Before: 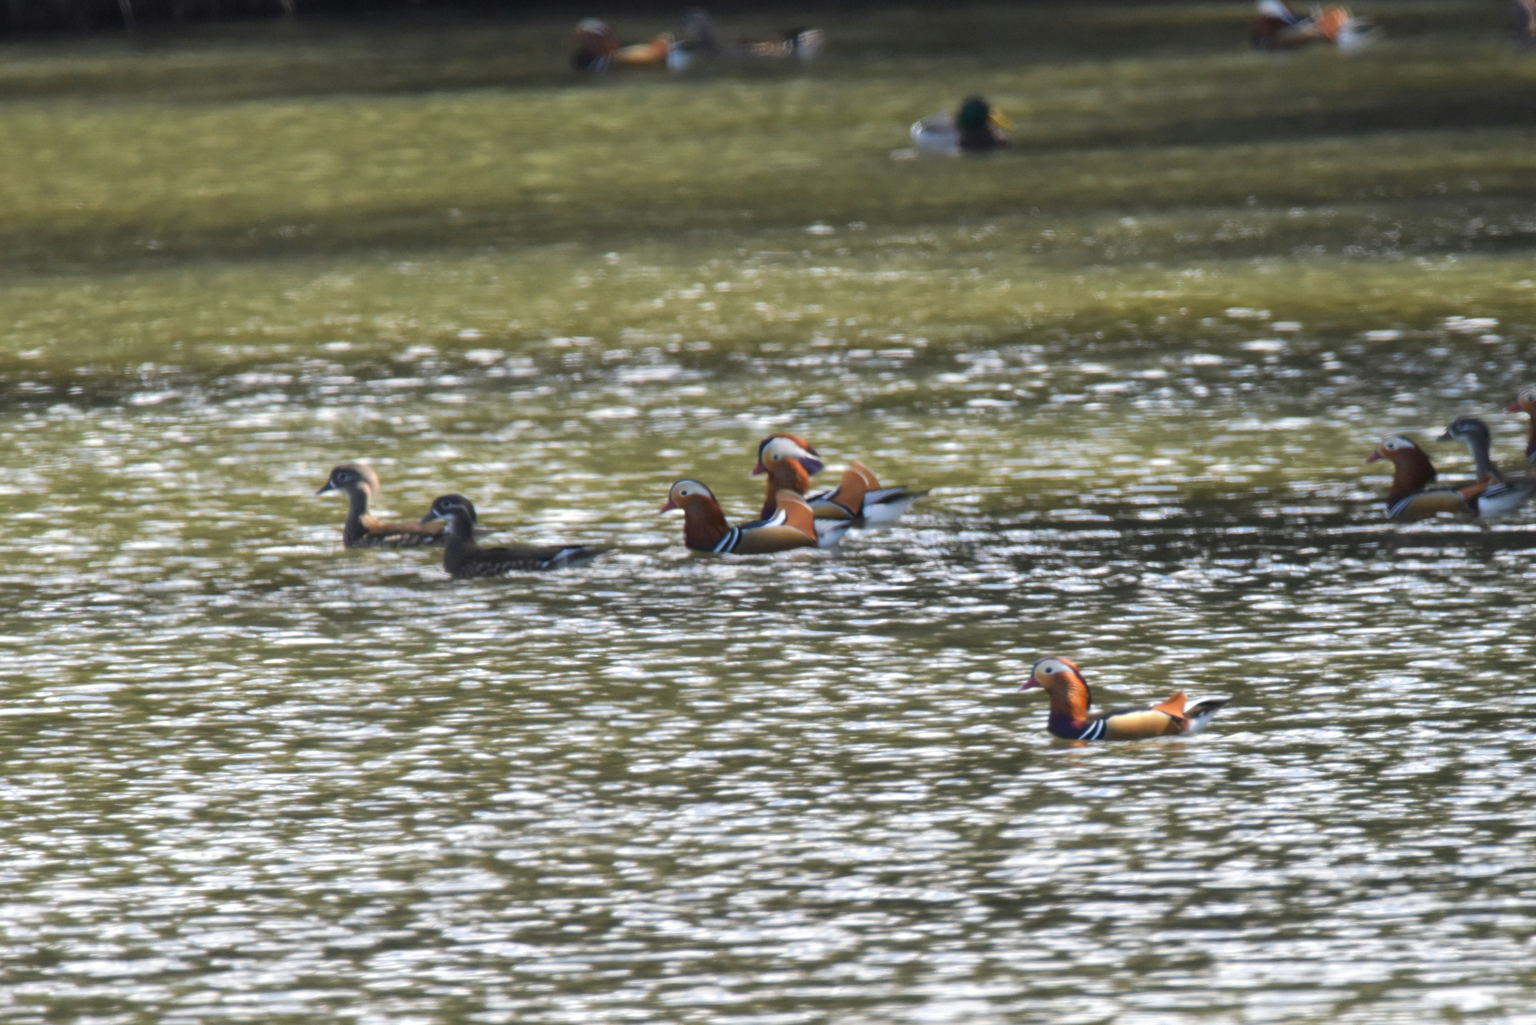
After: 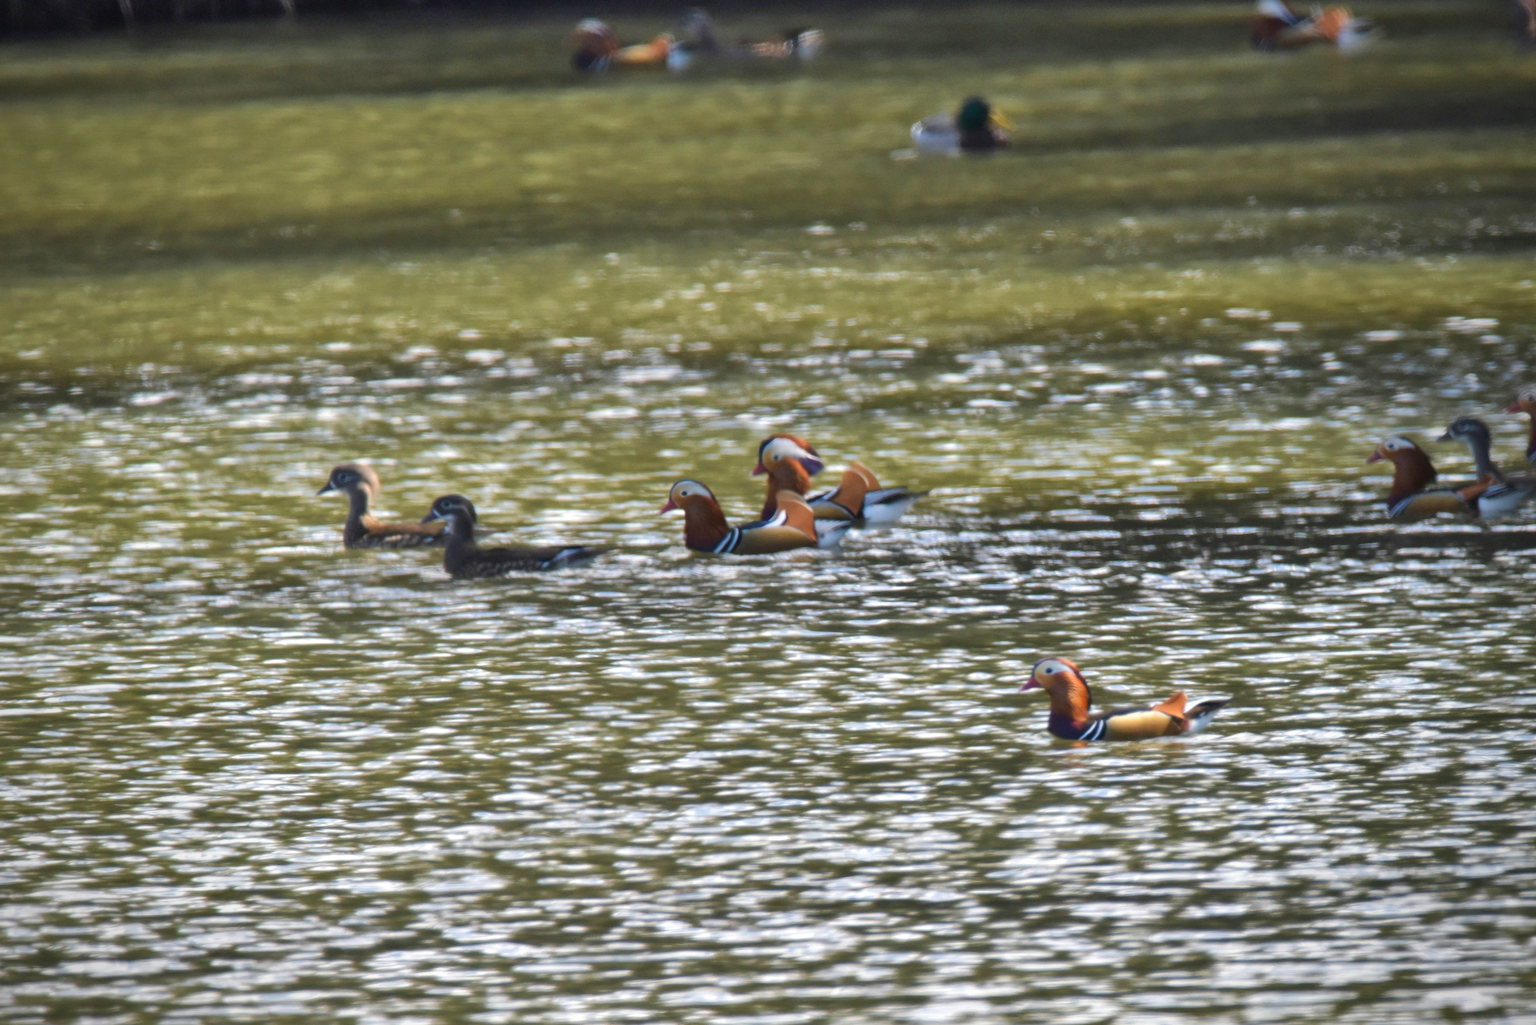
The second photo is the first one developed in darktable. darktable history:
velvia: on, module defaults
shadows and highlights: low approximation 0.01, soften with gaussian
vignetting: fall-off start 75.48%, saturation -0.034, width/height ratio 1.077
